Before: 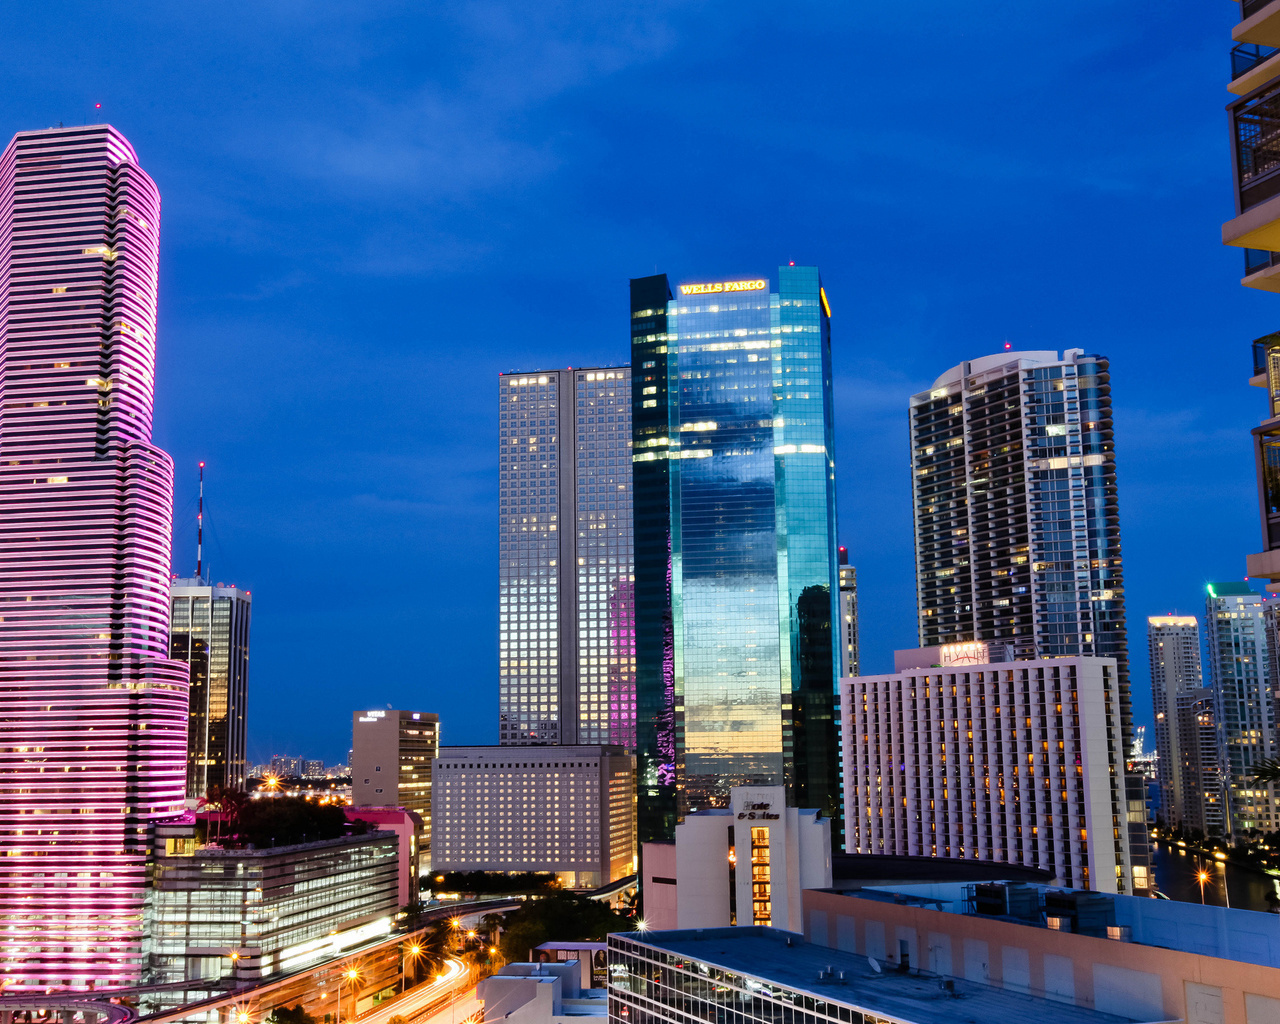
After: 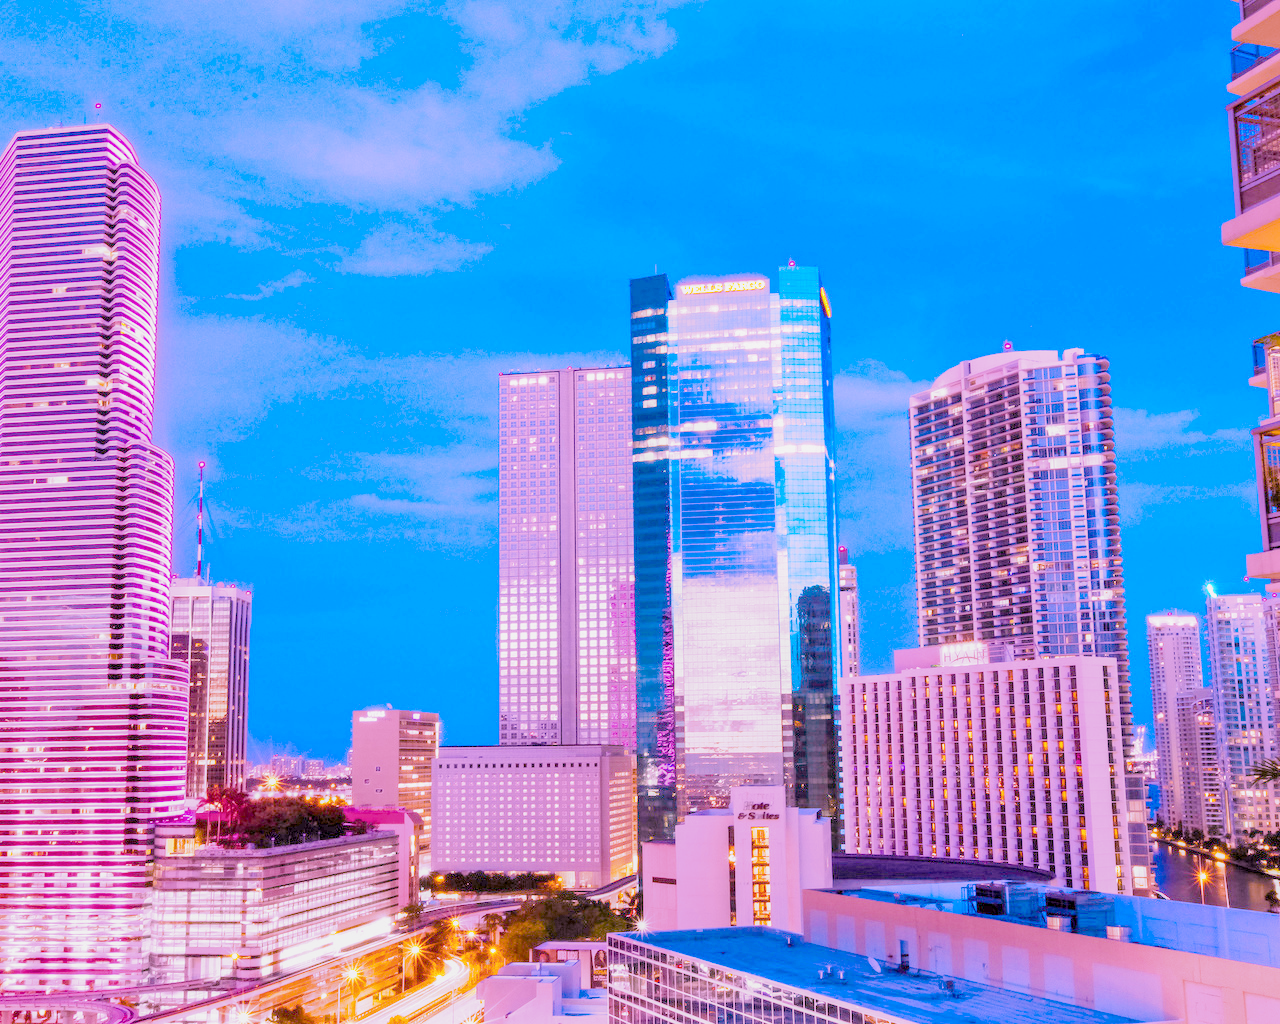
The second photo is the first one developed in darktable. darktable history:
raw chromatic aberrations: on, module defaults
exposure: black level correction 0.001, exposure 0.5 EV, compensate exposure bias true, compensate highlight preservation false
filmic rgb: black relative exposure -7.65 EV, white relative exposure 4.56 EV, hardness 3.61
highlight reconstruction: method reconstruct color, iterations 1, diameter of reconstruction 64 px
hot pixels: on, module defaults
lens correction: scale 1.01, crop 1, focal 85, aperture 2.8, distance 10.02, camera "Canon EOS RP", lens "Canon RF 85mm F2 MACRO IS STM"
raw denoise: x [[0, 0.25, 0.5, 0.75, 1] ×4]
tone equalizer "mask blending: all purposes": on, module defaults
white balance: red 1.943, blue 1.803
local contrast: detail 130%
color balance rgb: linear chroma grading › global chroma 15%, perceptual saturation grading › global saturation 30%
color zones: curves: ch0 [(0.068, 0.464) (0.25, 0.5) (0.48, 0.508) (0.75, 0.536) (0.886, 0.476) (0.967, 0.456)]; ch1 [(0.066, 0.456) (0.25, 0.5) (0.616, 0.508) (0.746, 0.56) (0.934, 0.444)]
